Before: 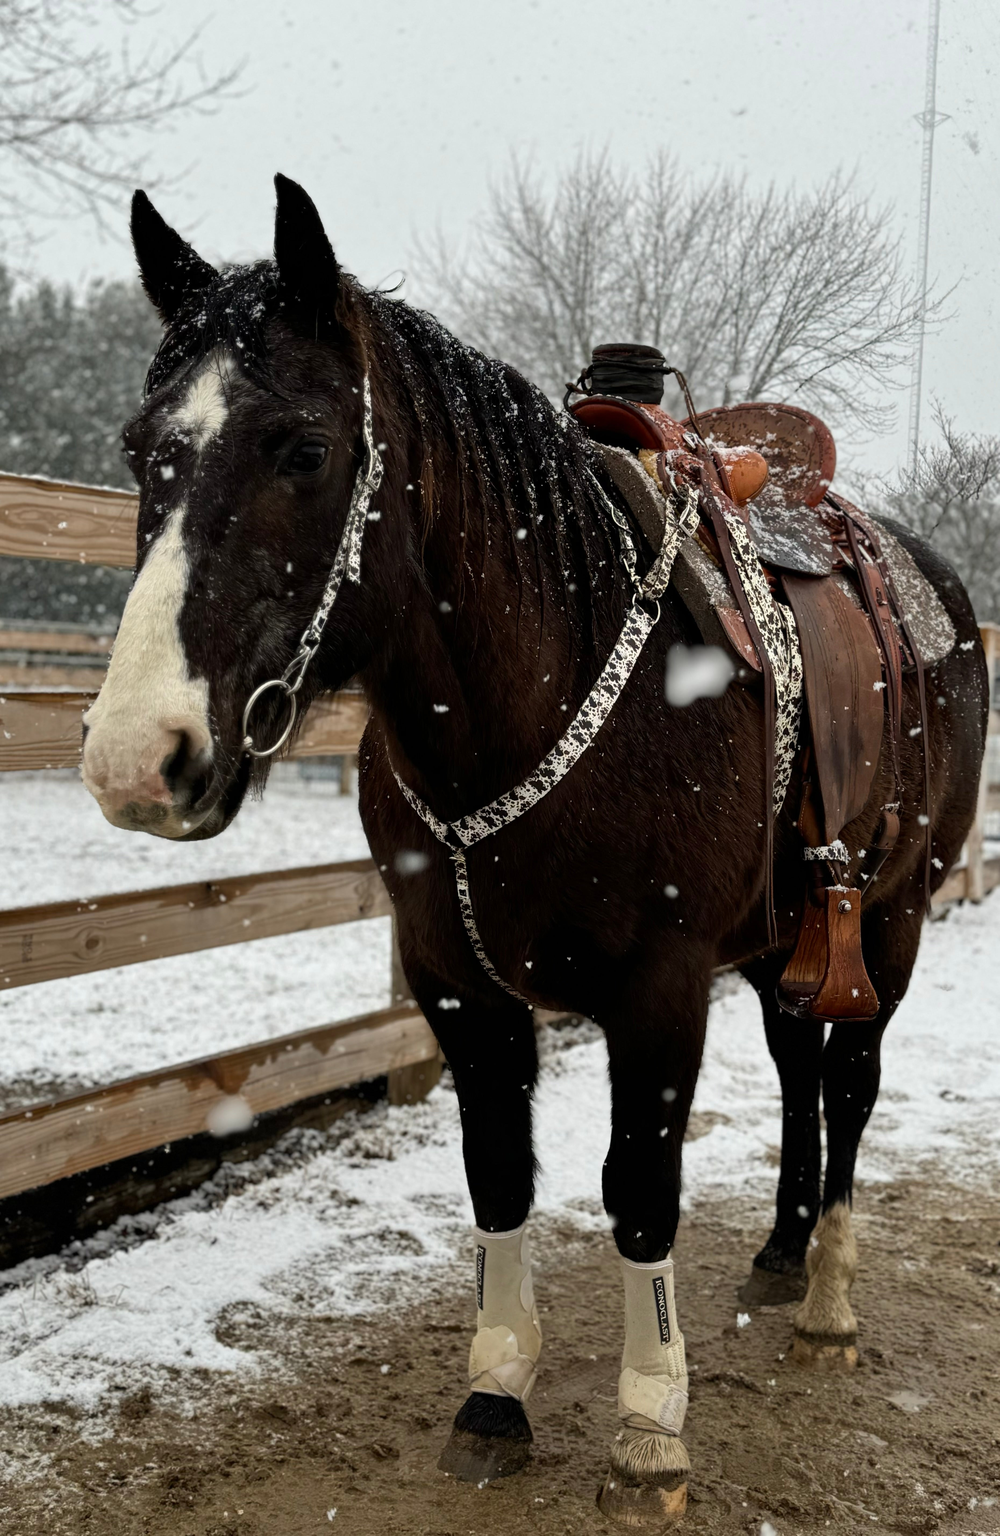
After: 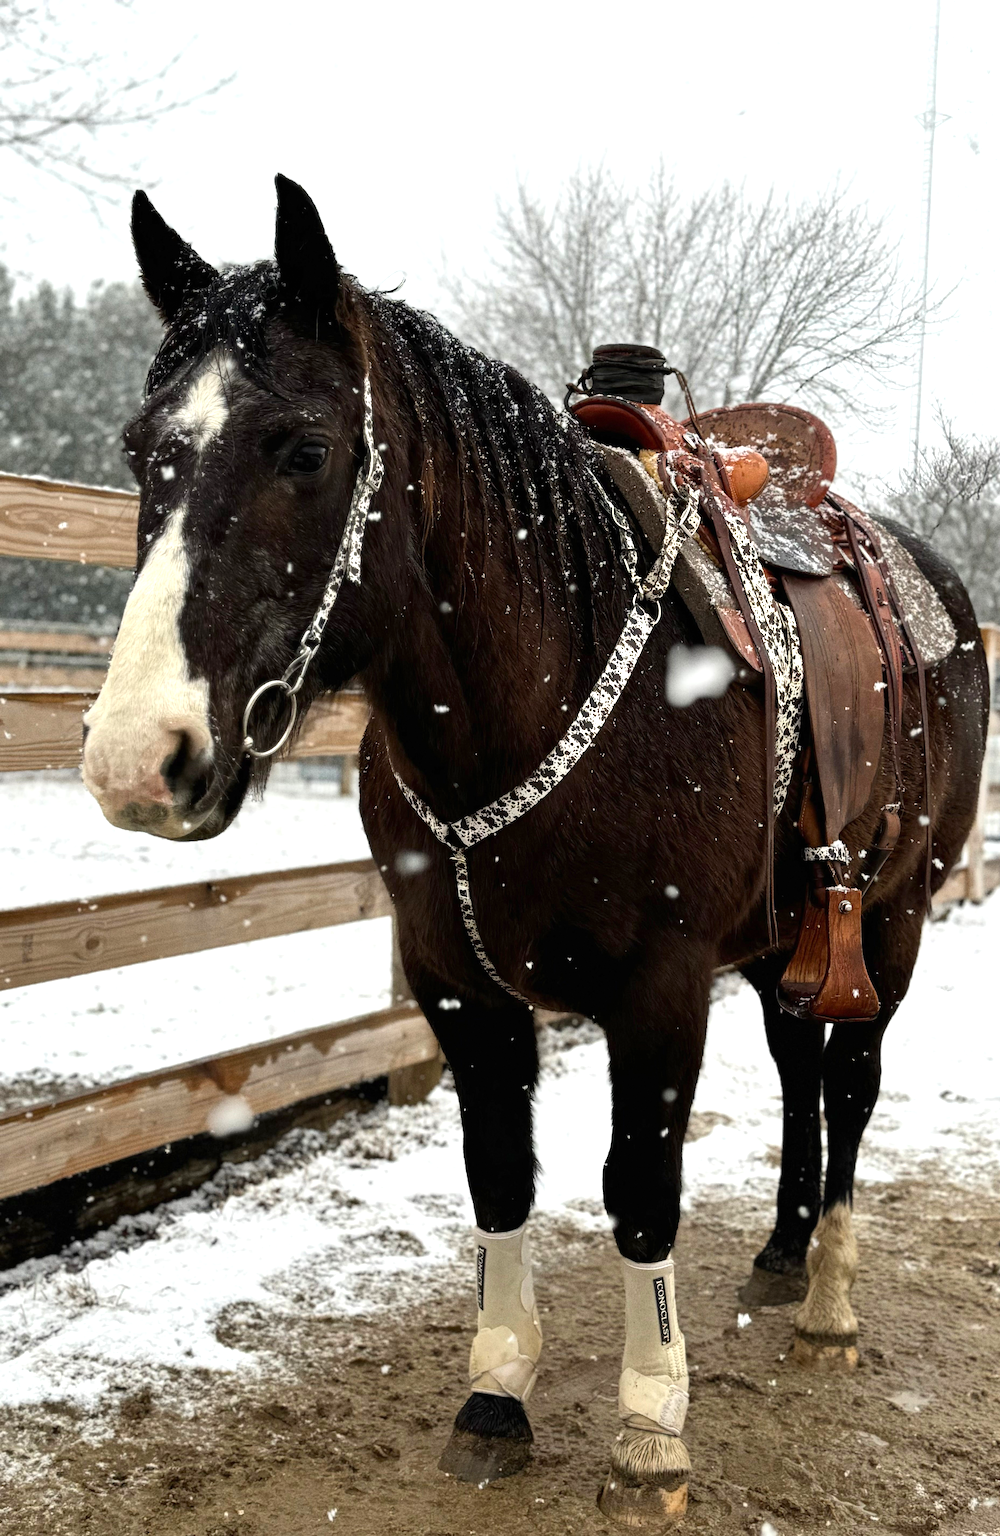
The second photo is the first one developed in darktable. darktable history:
grain: coarseness 7.08 ISO, strength 21.67%, mid-tones bias 59.58%
exposure: black level correction 0, exposure 0.7 EV, compensate exposure bias true, compensate highlight preservation false
